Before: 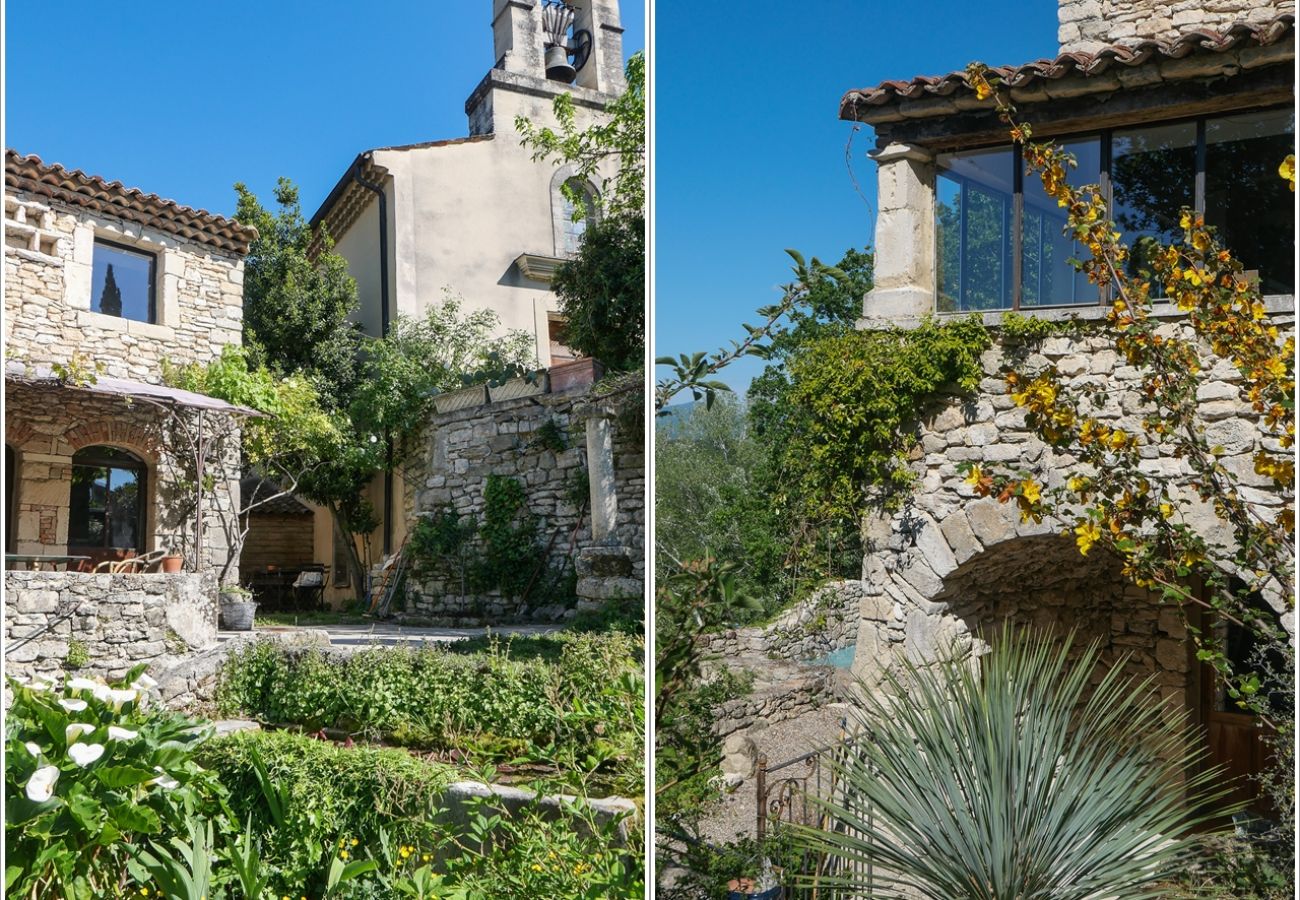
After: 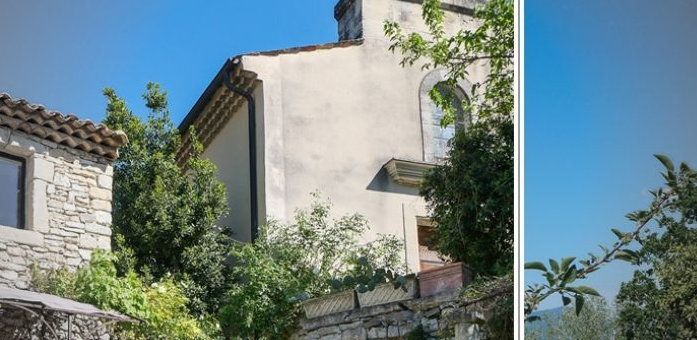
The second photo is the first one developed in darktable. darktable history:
vignetting: fall-off start 67.15%, brightness -0.442, saturation -0.691, width/height ratio 1.011, unbound false
crop: left 10.121%, top 10.631%, right 36.218%, bottom 51.526%
